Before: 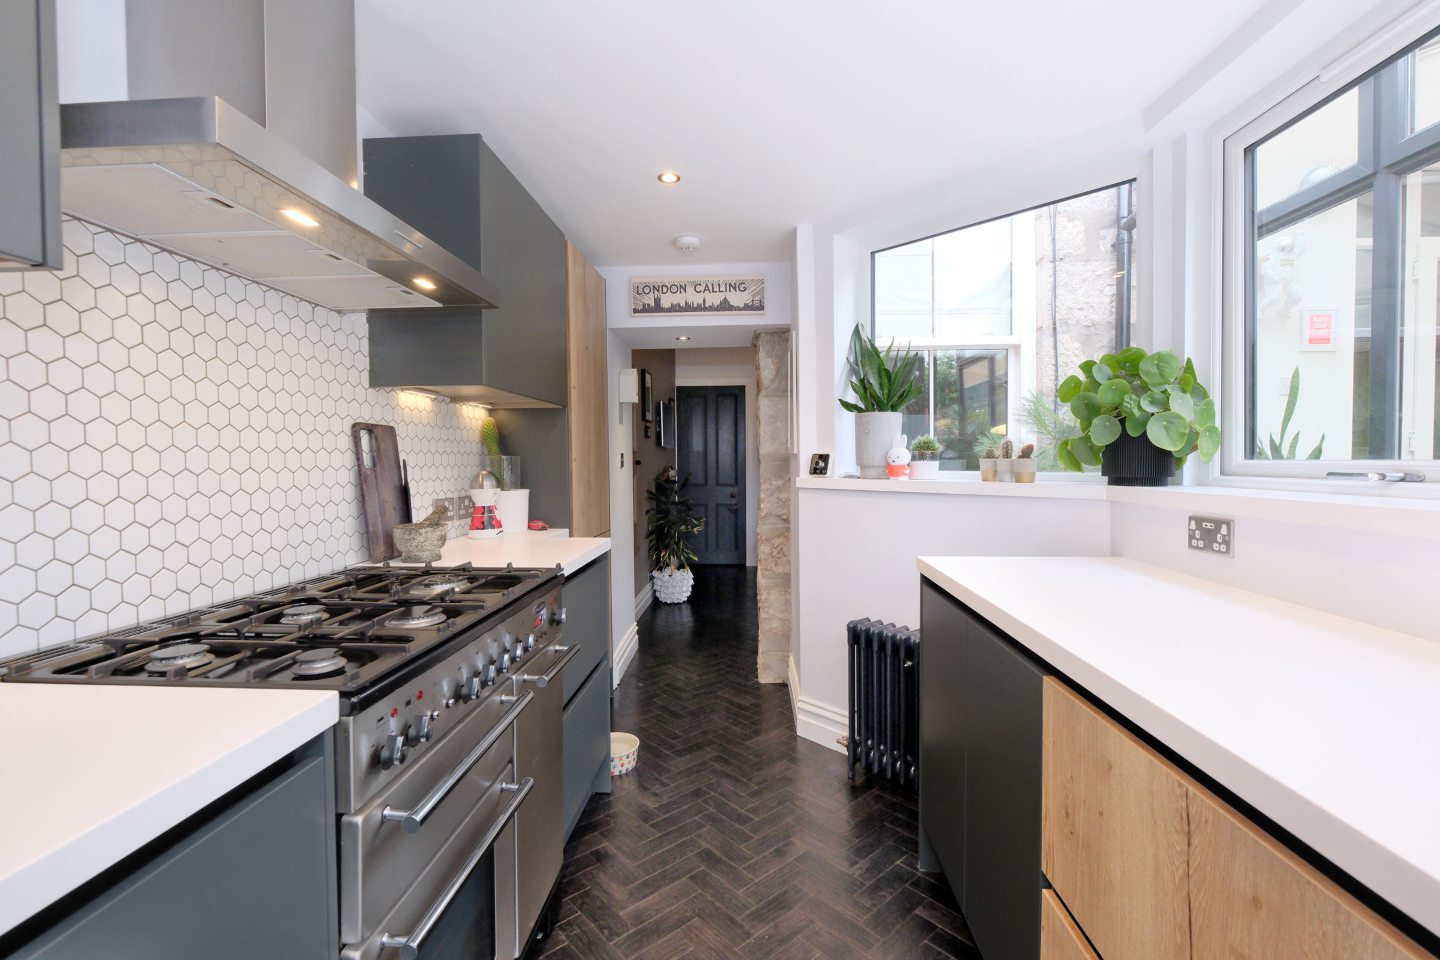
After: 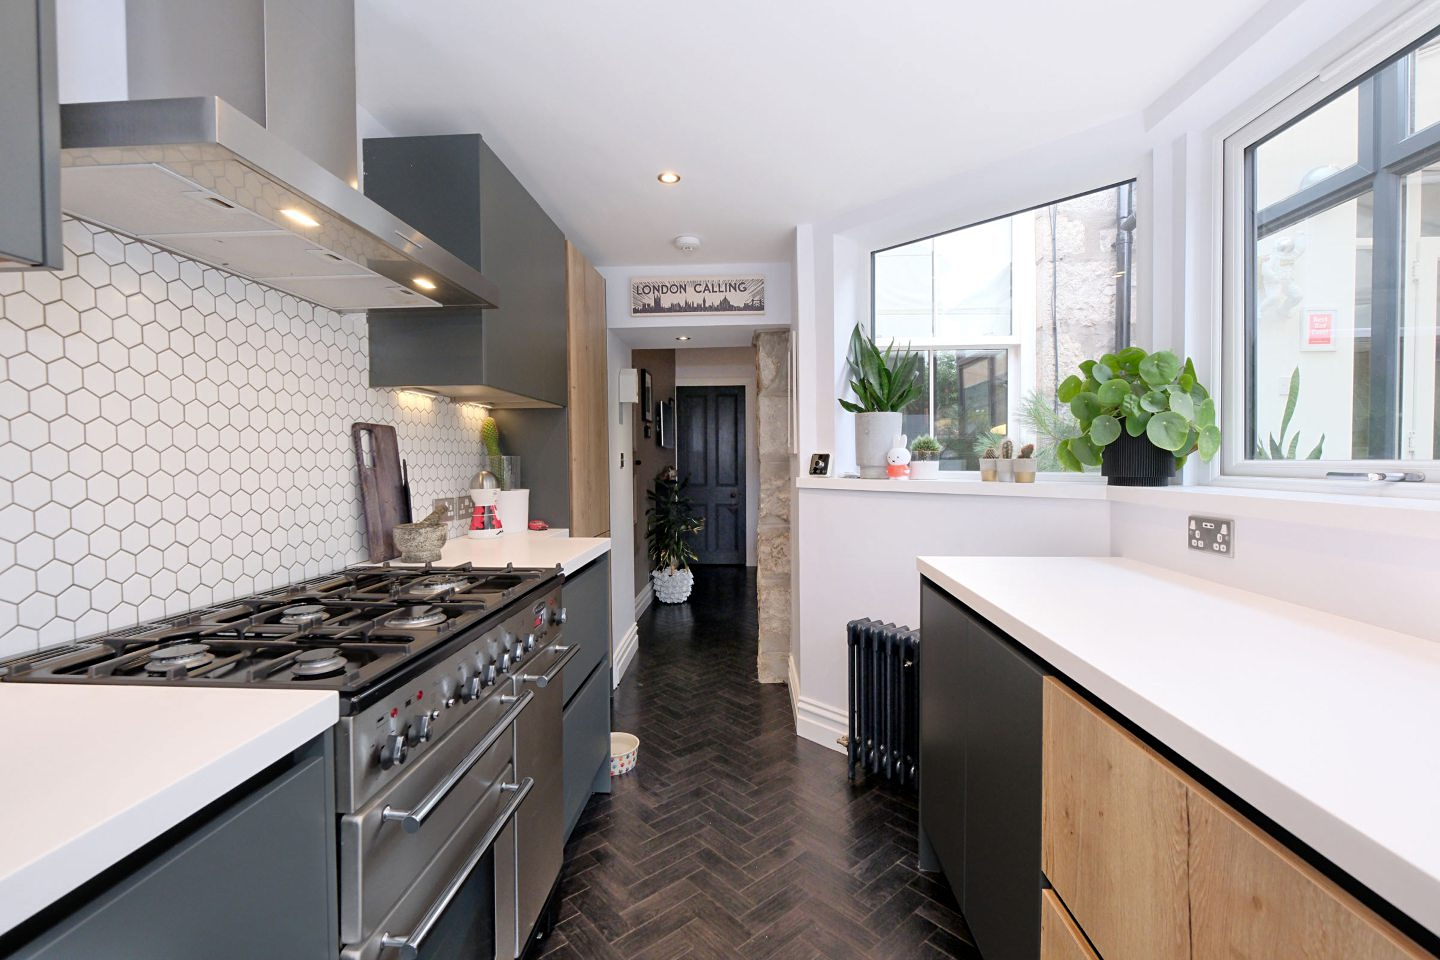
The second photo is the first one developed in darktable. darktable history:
contrast brightness saturation: contrast 0.032, brightness -0.041
sharpen: amount 0.208
